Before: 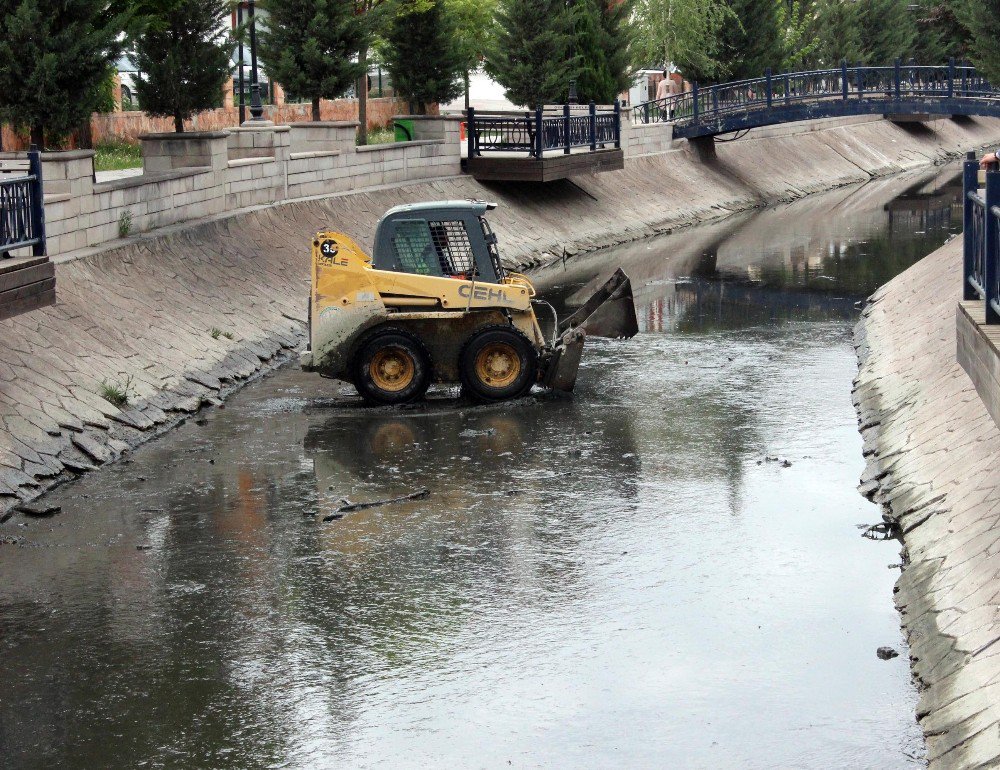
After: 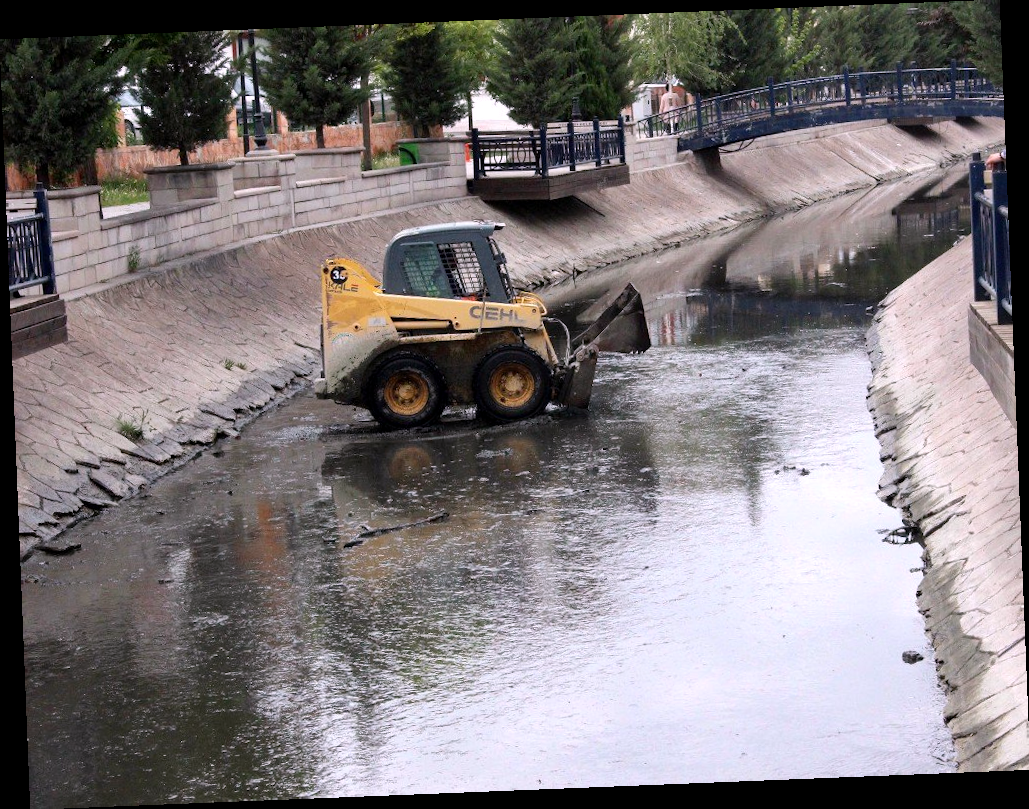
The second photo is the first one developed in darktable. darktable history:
rotate and perspective: rotation -2.29°, automatic cropping off
white balance: red 1.05, blue 1.072
exposure: black level correction 0.001, exposure 0.014 EV, compensate highlight preservation false
